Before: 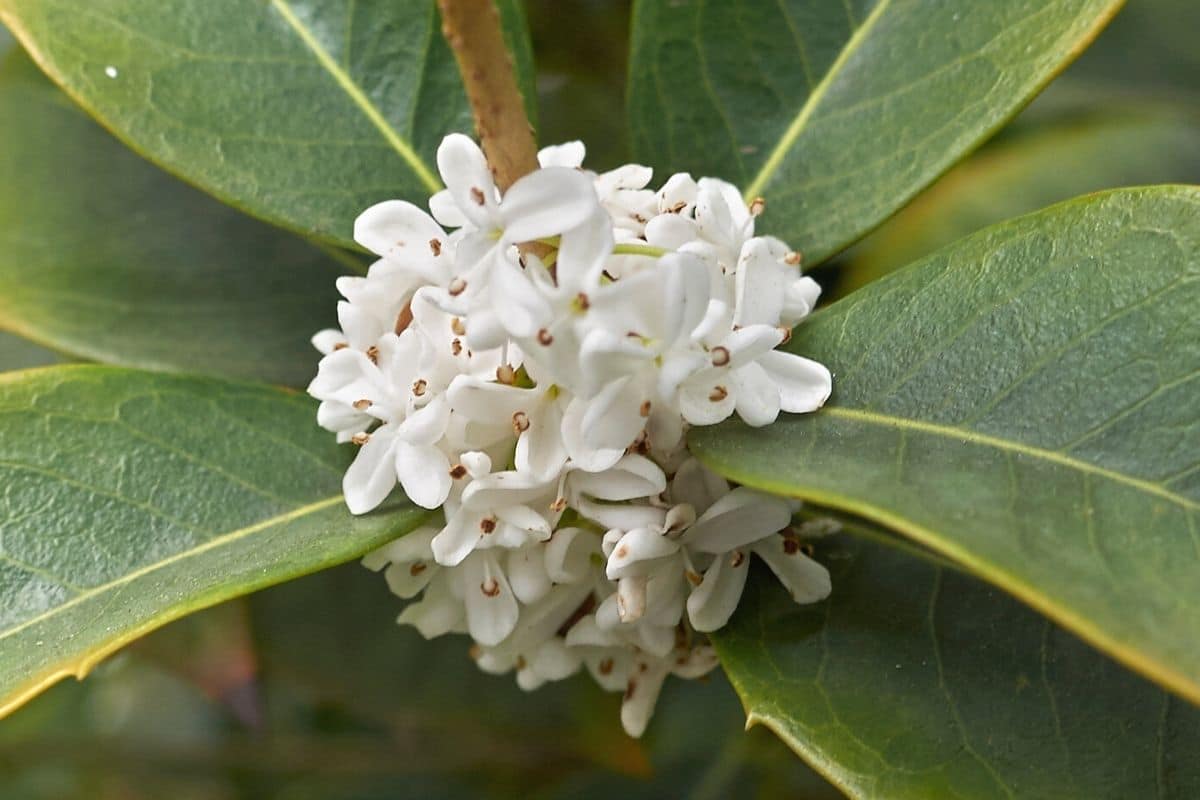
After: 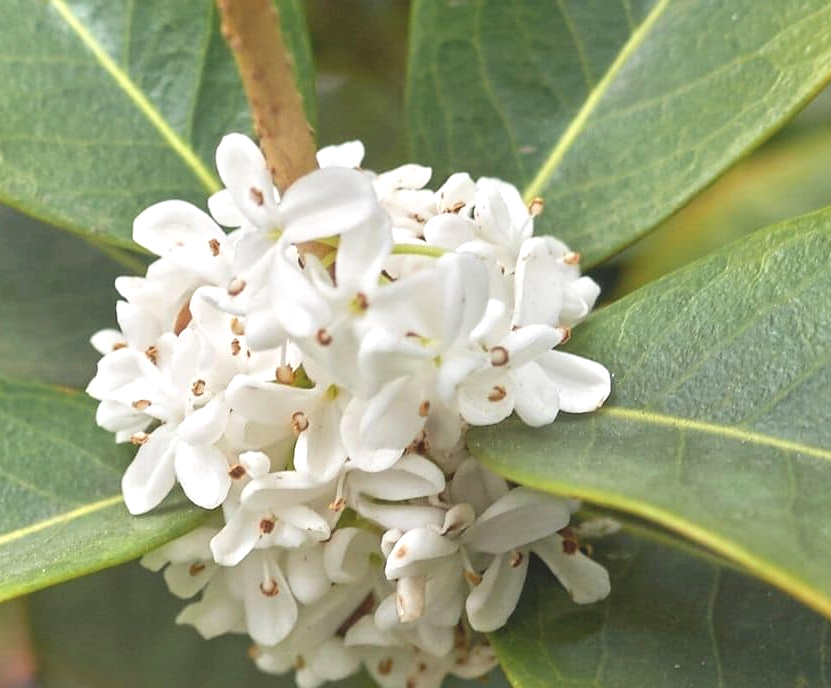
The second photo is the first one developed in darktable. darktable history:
local contrast: detail 110%
contrast brightness saturation: contrast -0.15, brightness 0.05, saturation -0.12
exposure: black level correction 0, exposure 0.68 EV, compensate exposure bias true, compensate highlight preservation false
crop: left 18.479%, right 12.2%, bottom 13.971%
